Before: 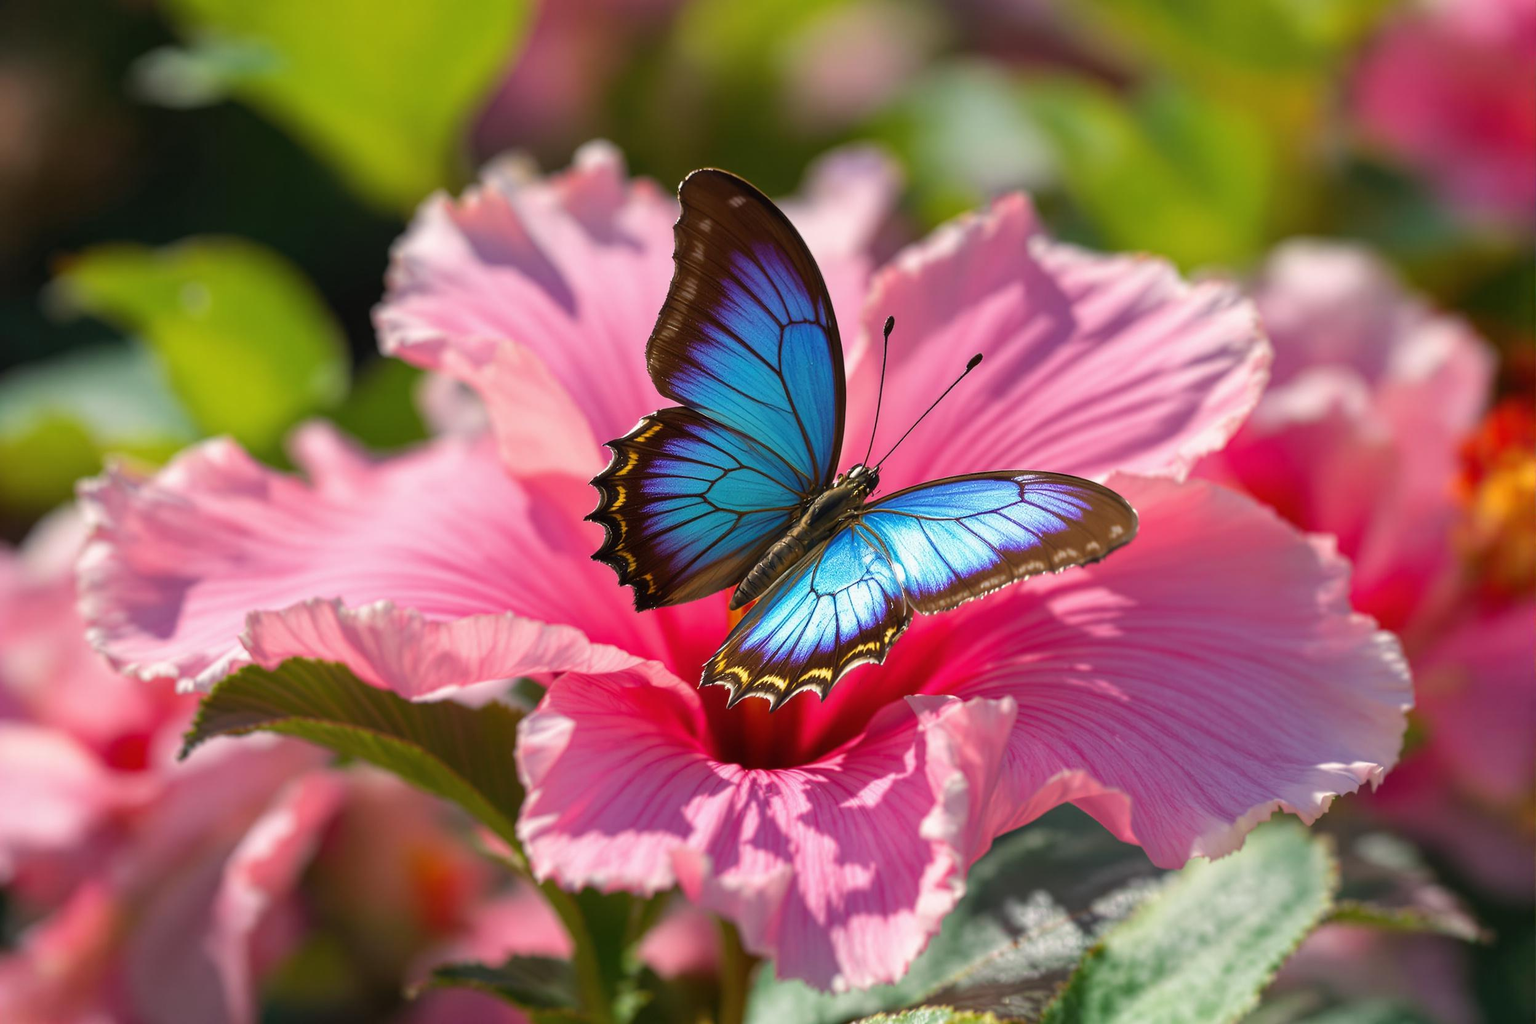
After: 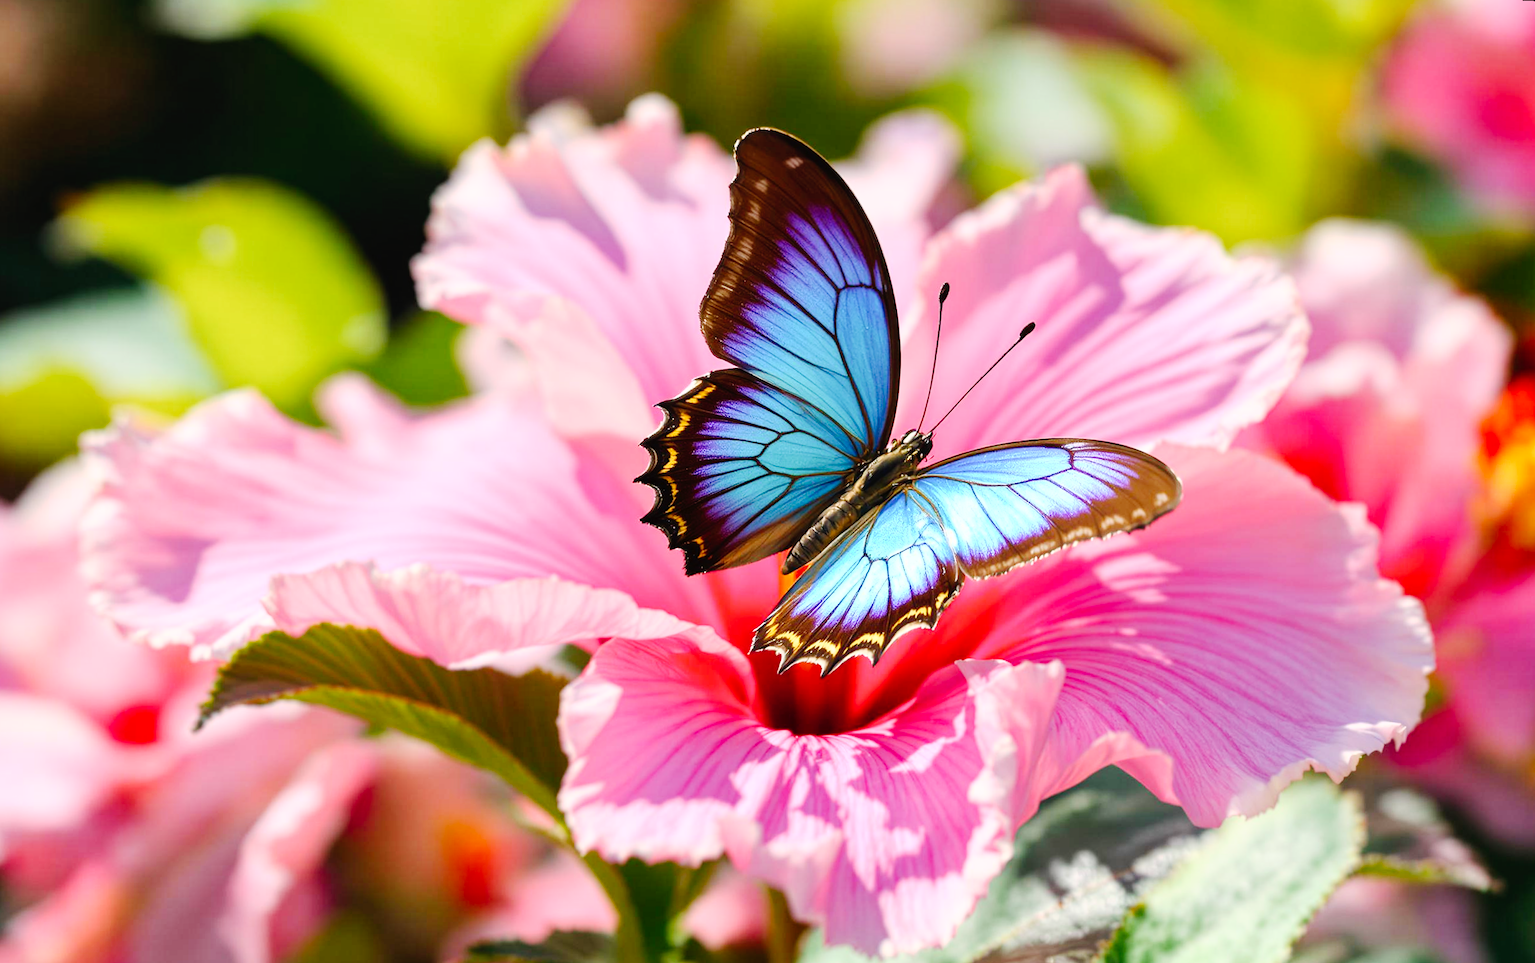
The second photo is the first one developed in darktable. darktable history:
base curve: curves: ch0 [(0, 0) (0.557, 0.834) (1, 1)]
tone curve: curves: ch0 [(0, 0) (0.003, 0.002) (0.011, 0.006) (0.025, 0.012) (0.044, 0.021) (0.069, 0.027) (0.1, 0.035) (0.136, 0.06) (0.177, 0.108) (0.224, 0.173) (0.277, 0.26) (0.335, 0.353) (0.399, 0.453) (0.468, 0.555) (0.543, 0.641) (0.623, 0.724) (0.709, 0.792) (0.801, 0.857) (0.898, 0.918) (1, 1)], preserve colors none
rotate and perspective: rotation 0.679°, lens shift (horizontal) 0.136, crop left 0.009, crop right 0.991, crop top 0.078, crop bottom 0.95
